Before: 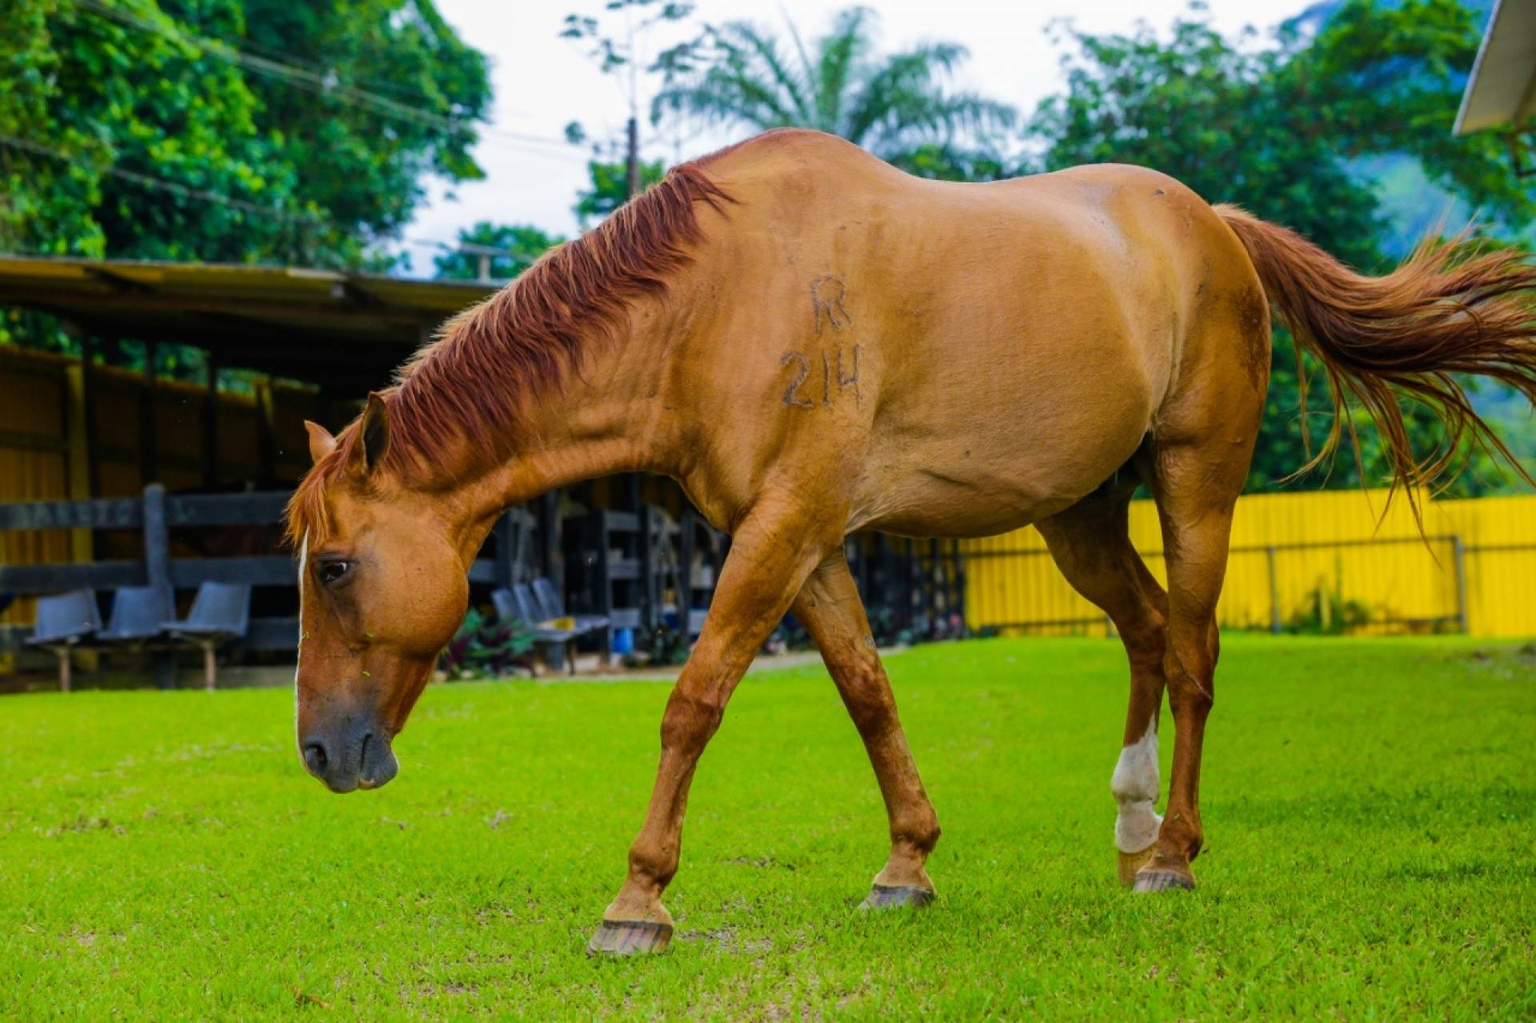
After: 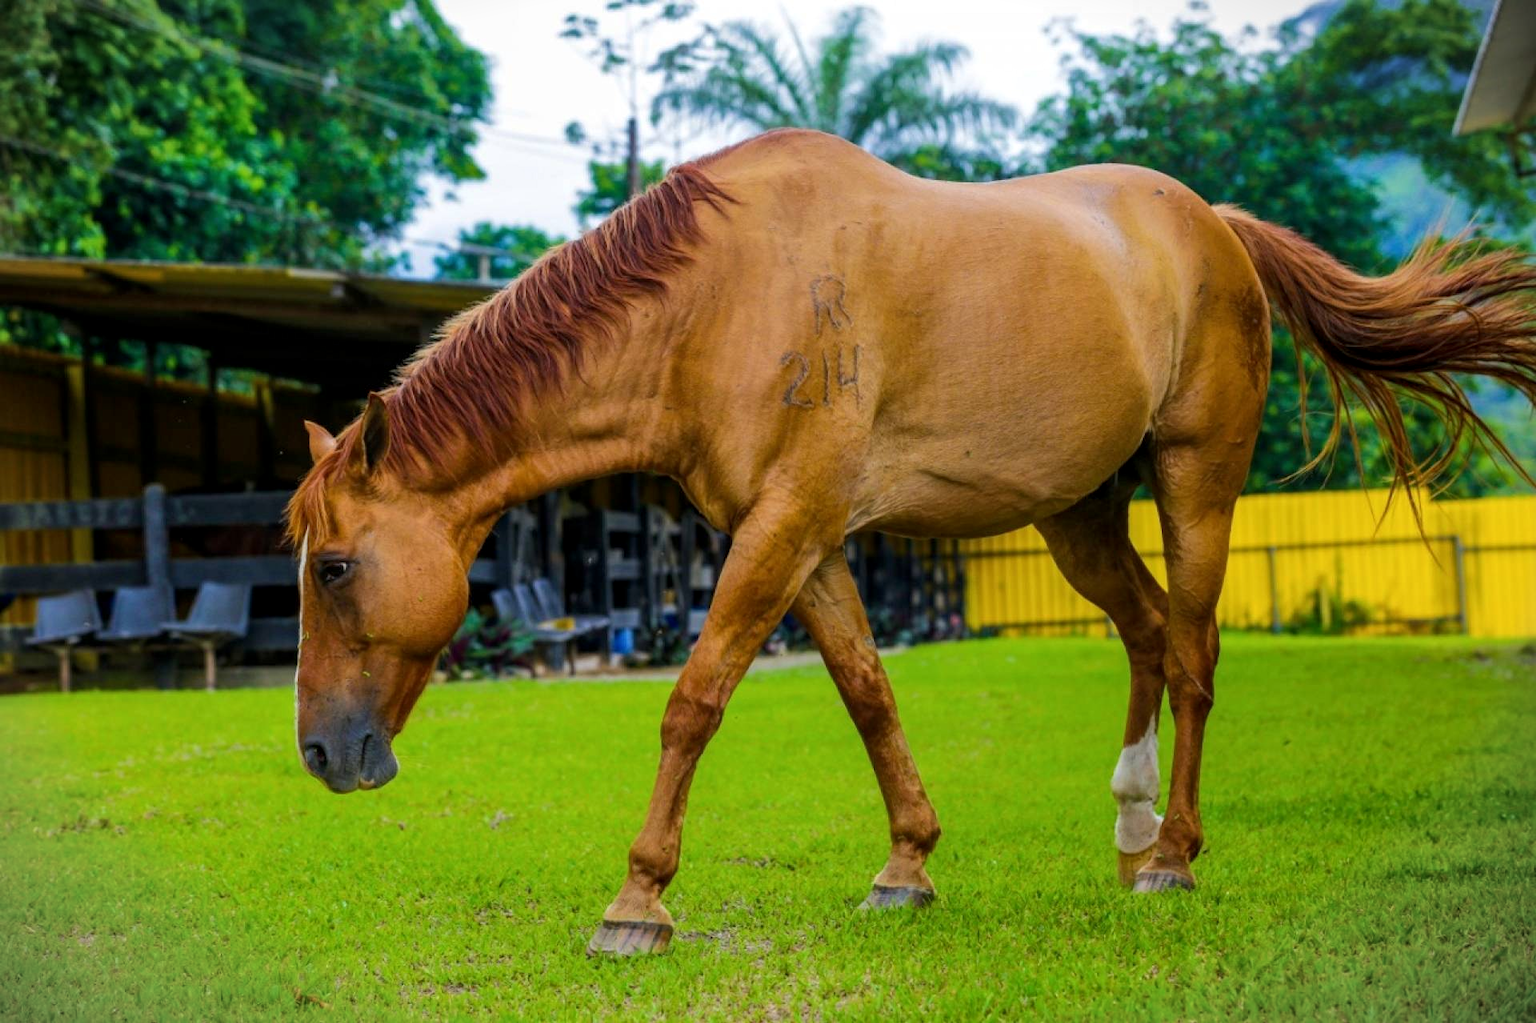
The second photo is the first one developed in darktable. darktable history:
local contrast: highlights 104%, shadows 99%, detail 119%, midtone range 0.2
vignetting: fall-off start 99.15%, width/height ratio 1.302
